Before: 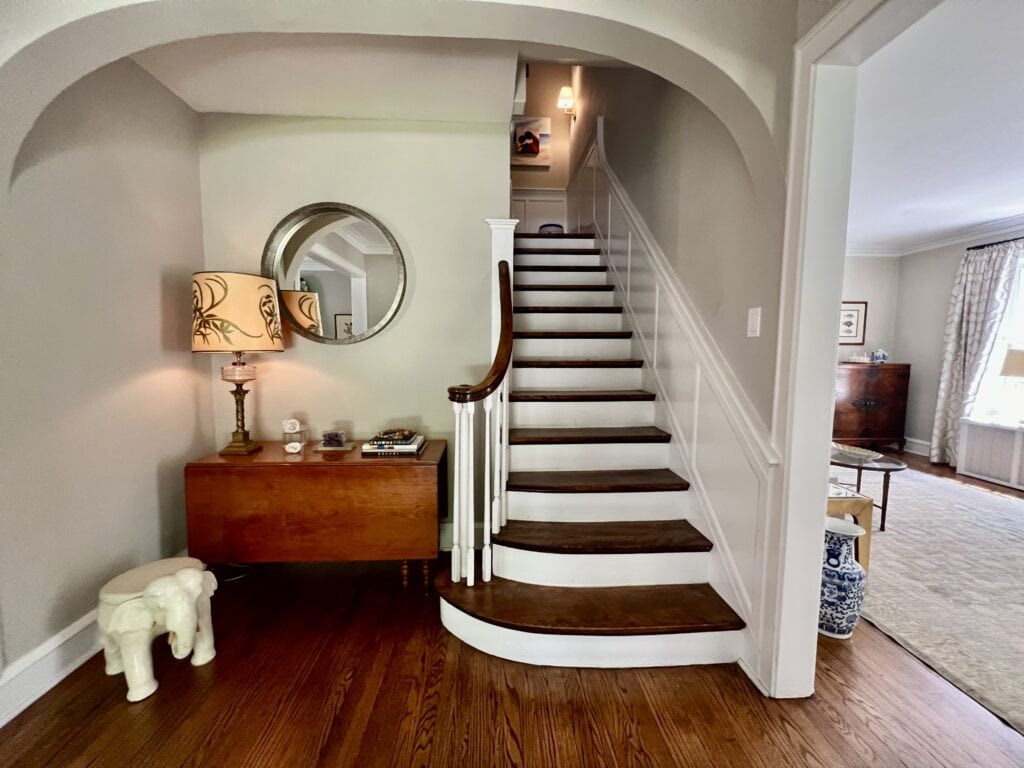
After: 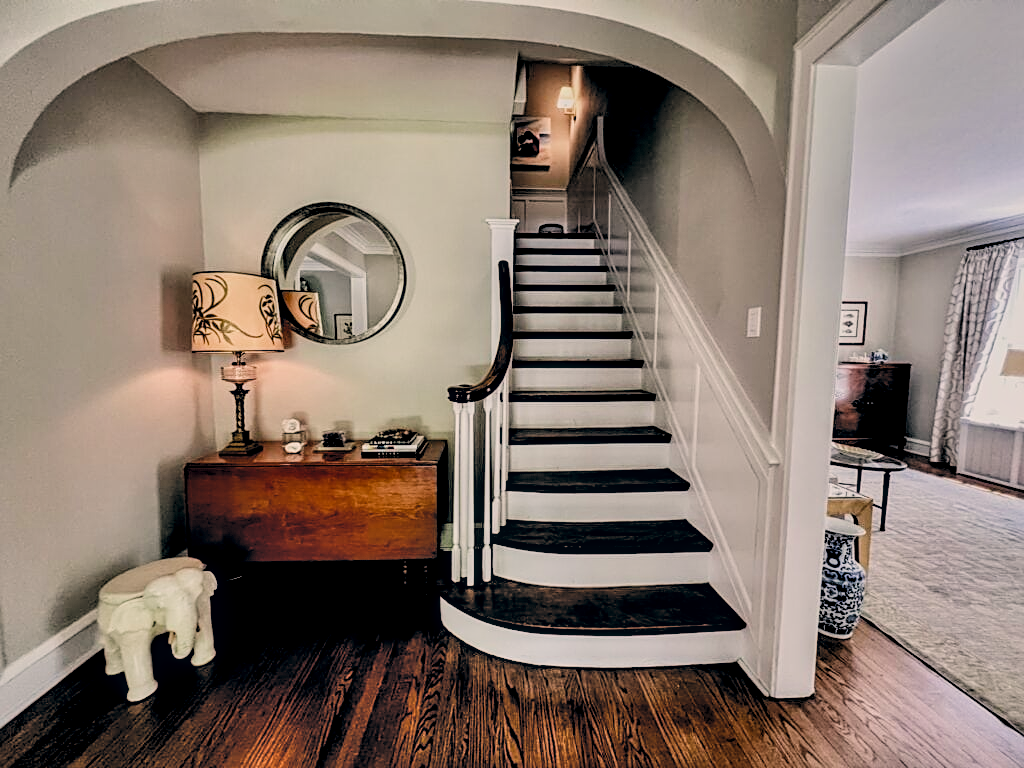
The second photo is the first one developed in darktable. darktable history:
filmic rgb: black relative exposure -2.8 EV, white relative exposure 4.56 EV, threshold 5.99 EV, hardness 1.74, contrast 1.261, color science v4 (2020), contrast in shadows soft, contrast in highlights soft, enable highlight reconstruction true
shadows and highlights: low approximation 0.01, soften with gaussian
local contrast: detail 150%
sharpen: on, module defaults
color correction: highlights a* 5.48, highlights b* 5.27, shadows a* -4.54, shadows b* -5.18
